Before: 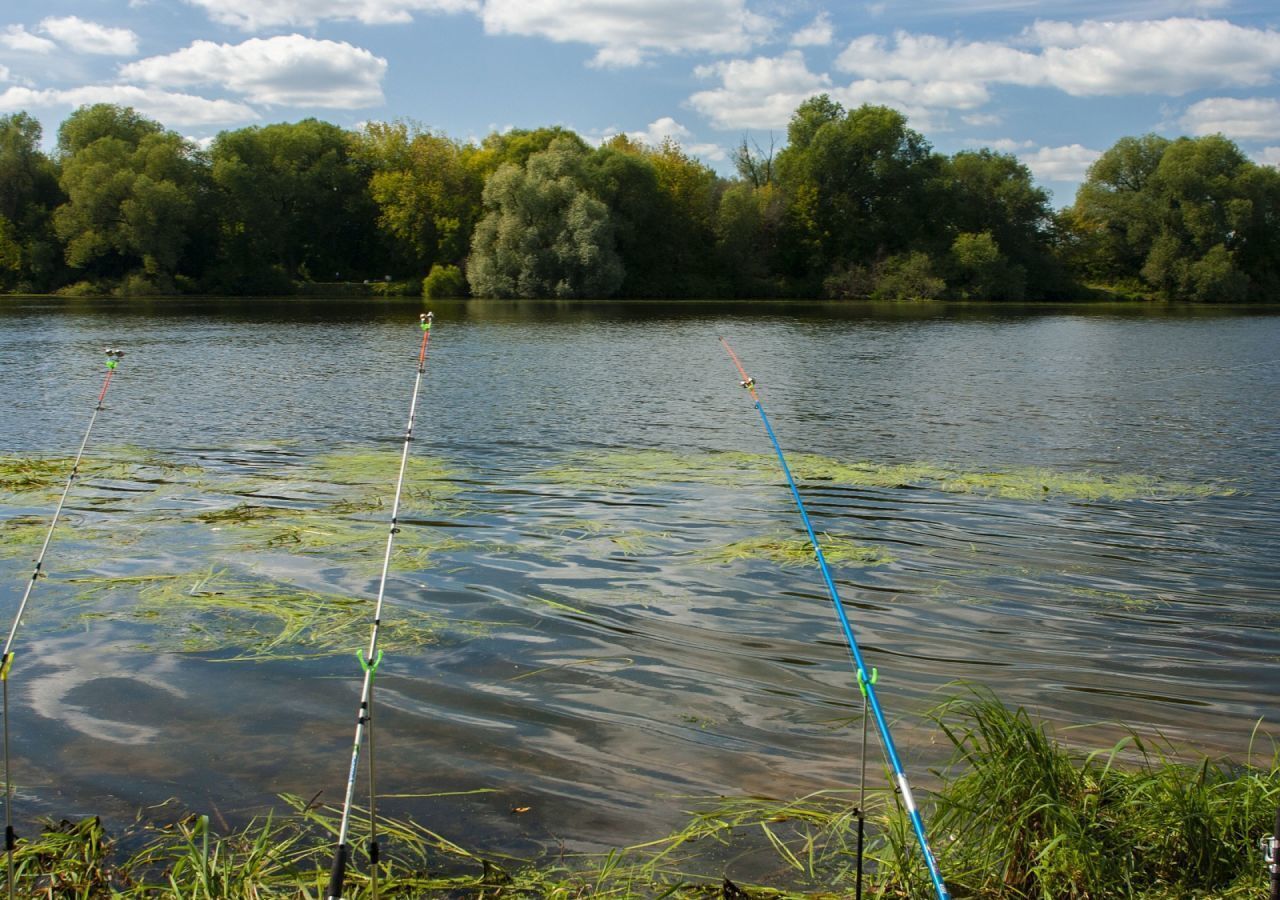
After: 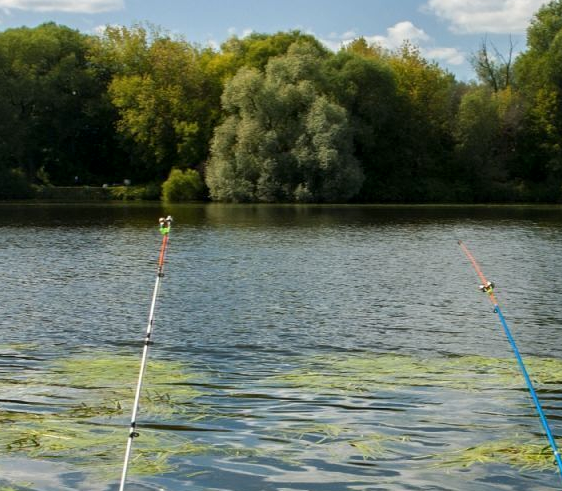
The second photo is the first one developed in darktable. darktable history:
local contrast: mode bilateral grid, contrast 21, coarseness 50, detail 132%, midtone range 0.2
crop: left 20.418%, top 10.749%, right 35.655%, bottom 34.635%
